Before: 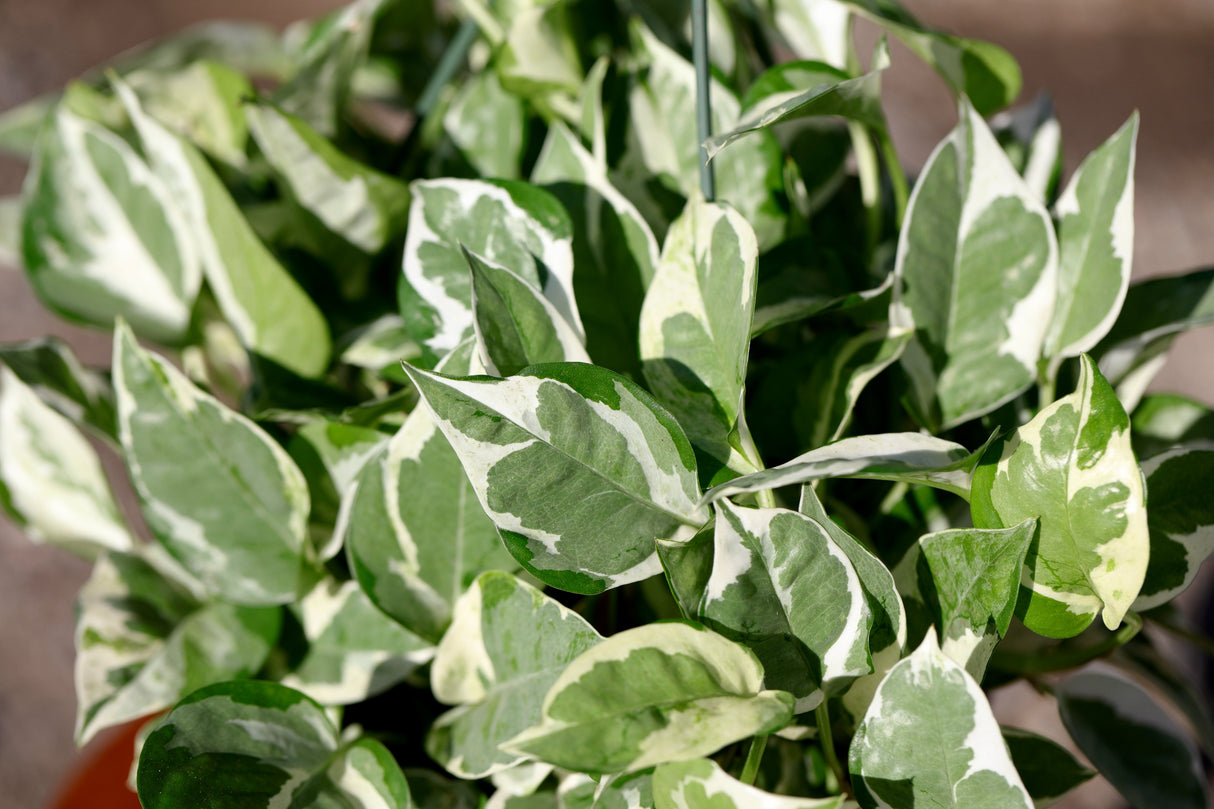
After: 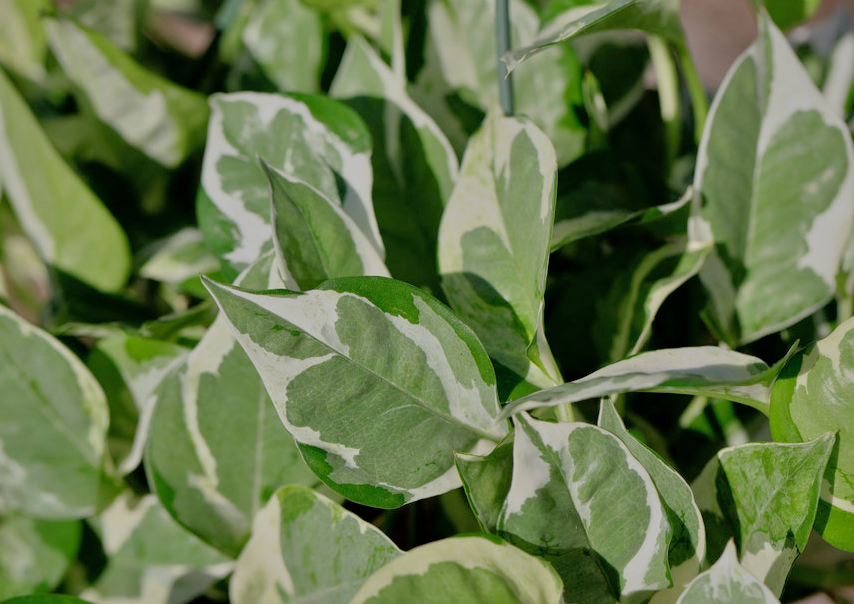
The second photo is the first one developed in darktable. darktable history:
tone equalizer: -7 EV 0.157 EV, -6 EV 0.603 EV, -5 EV 1.13 EV, -4 EV 1.29 EV, -3 EV 1.15 EV, -2 EV 0.6 EV, -1 EV 0.158 EV
exposure: exposure -0.977 EV, compensate highlight preservation false
crop and rotate: left 16.598%, top 10.672%, right 12.998%, bottom 14.57%
shadows and highlights: on, module defaults
